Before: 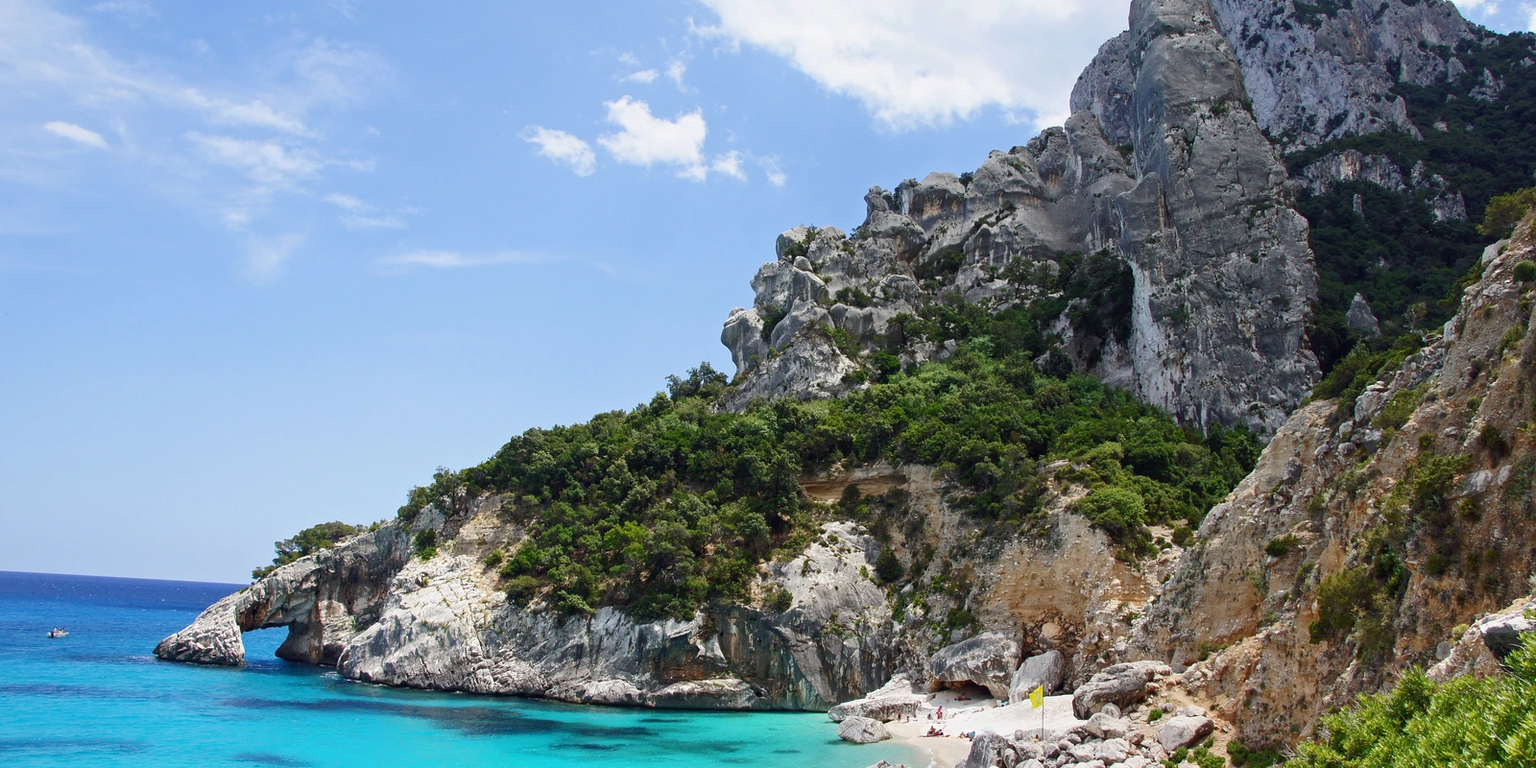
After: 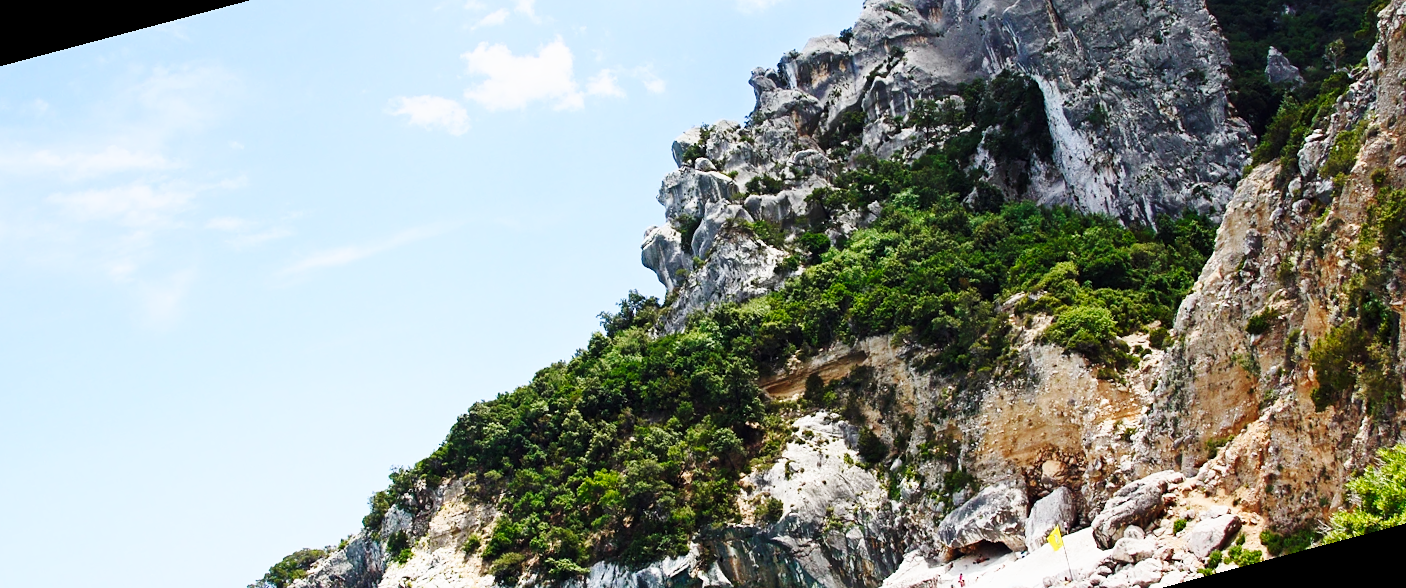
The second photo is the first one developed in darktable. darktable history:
rotate and perspective: rotation -14.8°, crop left 0.1, crop right 0.903, crop top 0.25, crop bottom 0.748
sharpen: amount 0.2
exposure: compensate highlight preservation false
tone curve: curves: ch0 [(0, 0) (0.003, 0.003) (0.011, 0.012) (0.025, 0.026) (0.044, 0.046) (0.069, 0.072) (0.1, 0.104) (0.136, 0.141) (0.177, 0.184) (0.224, 0.233) (0.277, 0.288) (0.335, 0.348) (0.399, 0.414) (0.468, 0.486) (0.543, 0.564) (0.623, 0.647) (0.709, 0.736) (0.801, 0.831) (0.898, 0.921) (1, 1)], preserve colors none
shadows and highlights: shadows 0, highlights 40
base curve: curves: ch0 [(0, 0) (0.032, 0.025) (0.121, 0.166) (0.206, 0.329) (0.605, 0.79) (1, 1)], preserve colors none
